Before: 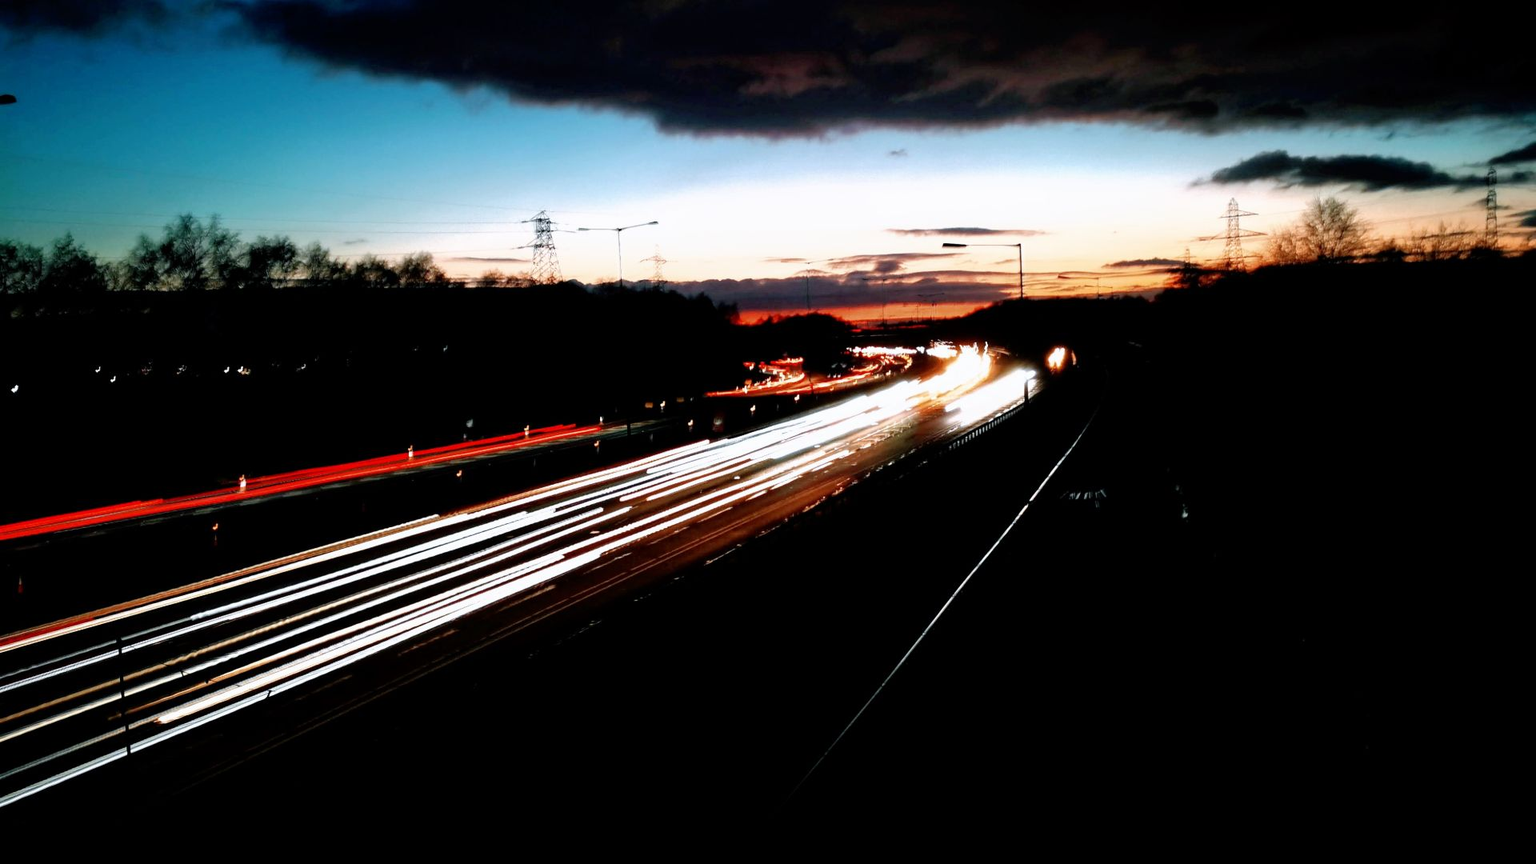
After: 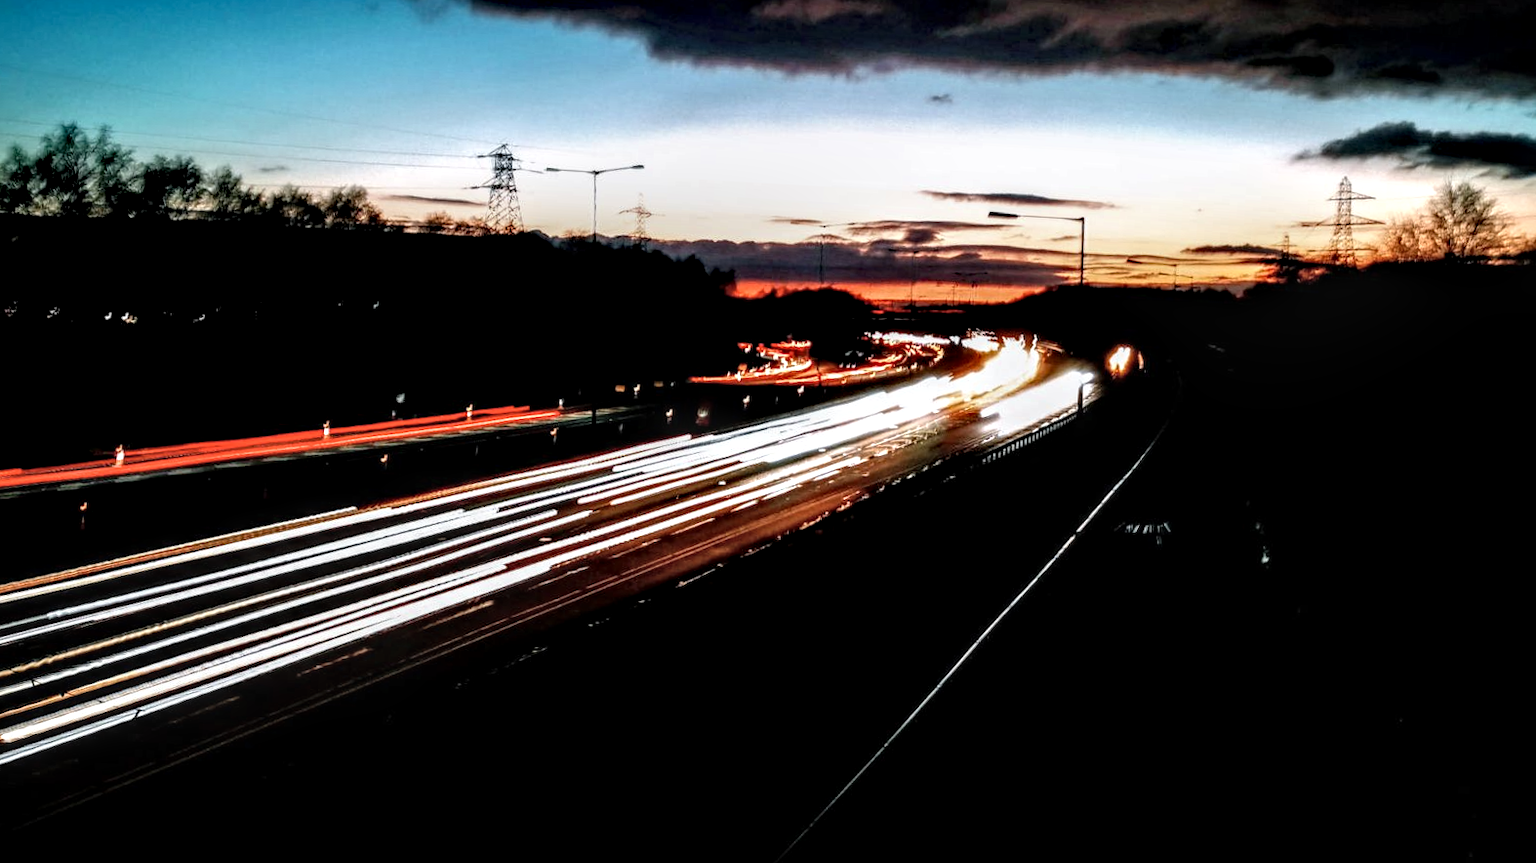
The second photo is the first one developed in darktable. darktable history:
crop and rotate: angle -3.27°, left 5.211%, top 5.211%, right 4.607%, bottom 4.607%
local contrast: highlights 19%, detail 186%
